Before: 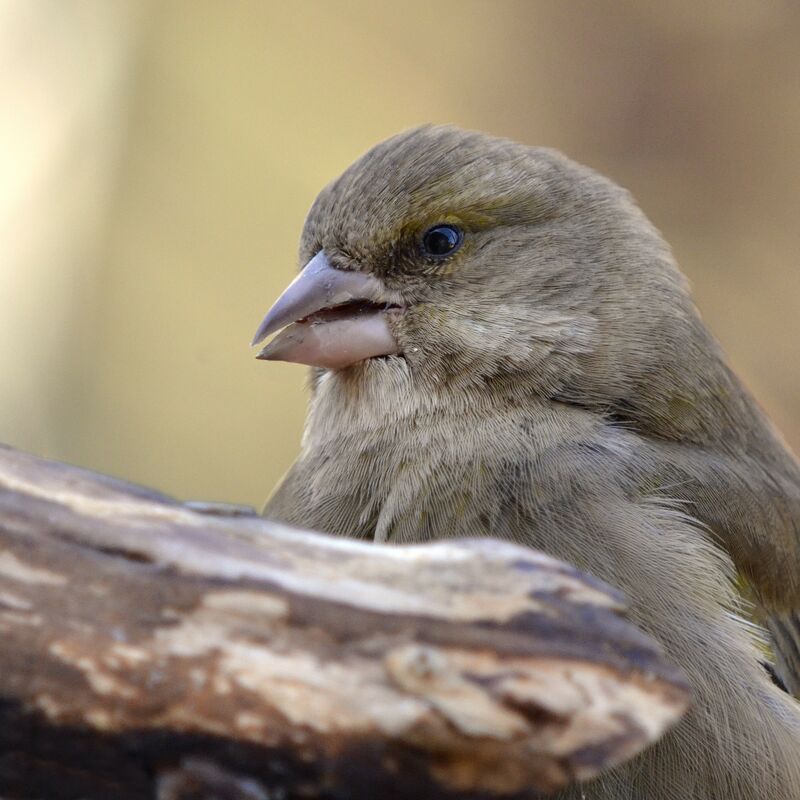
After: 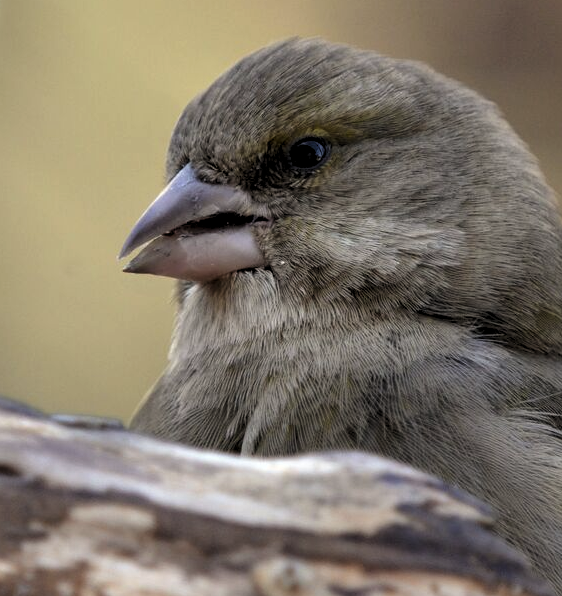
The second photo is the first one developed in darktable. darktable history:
crop and rotate: left 16.757%, top 10.945%, right 12.888%, bottom 14.464%
levels: levels [0.116, 0.574, 1]
